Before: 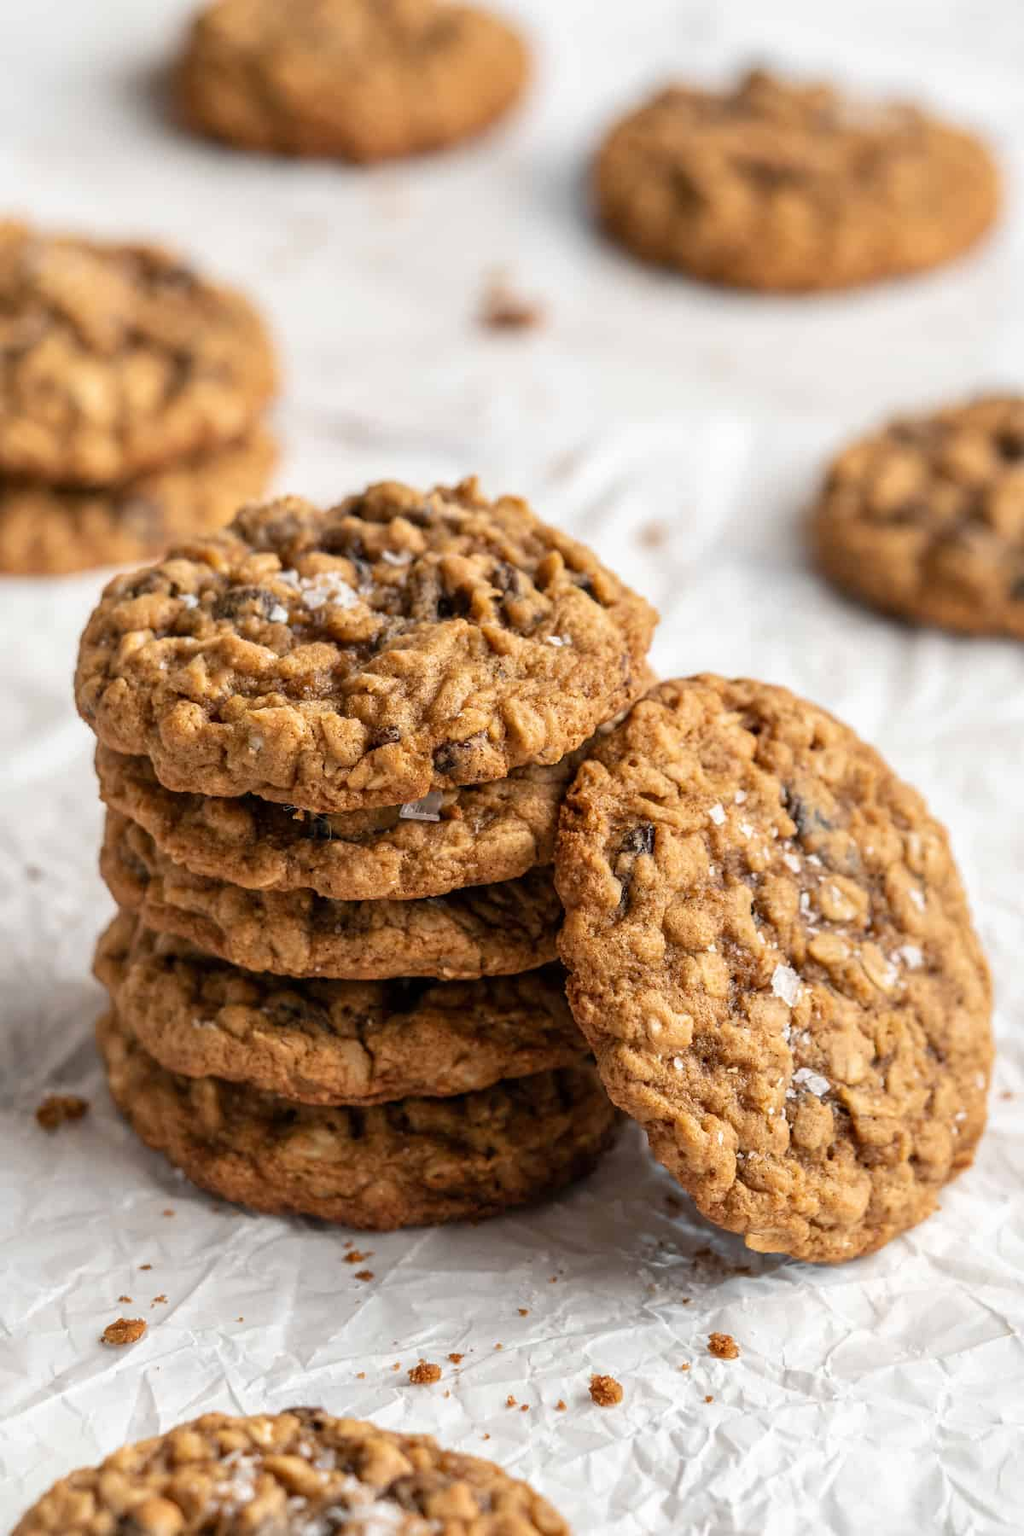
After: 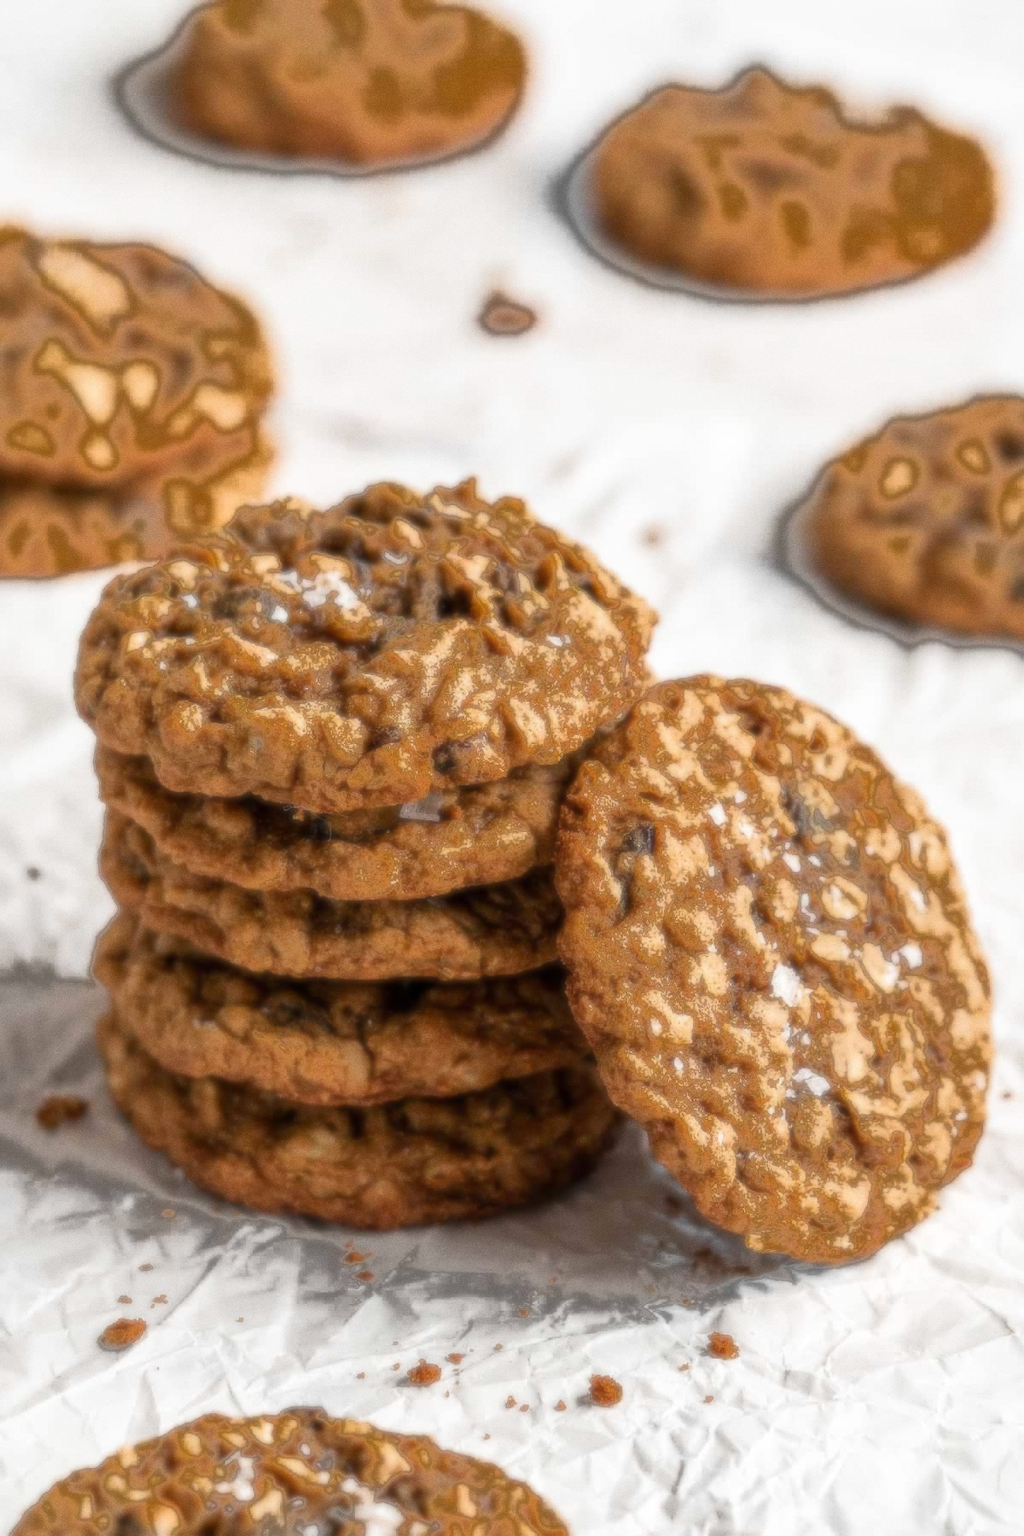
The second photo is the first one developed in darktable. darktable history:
fill light: exposure -0.73 EV, center 0.69, width 2.2
grain: coarseness 0.09 ISO, strength 40%
soften: size 8.67%, mix 49%
